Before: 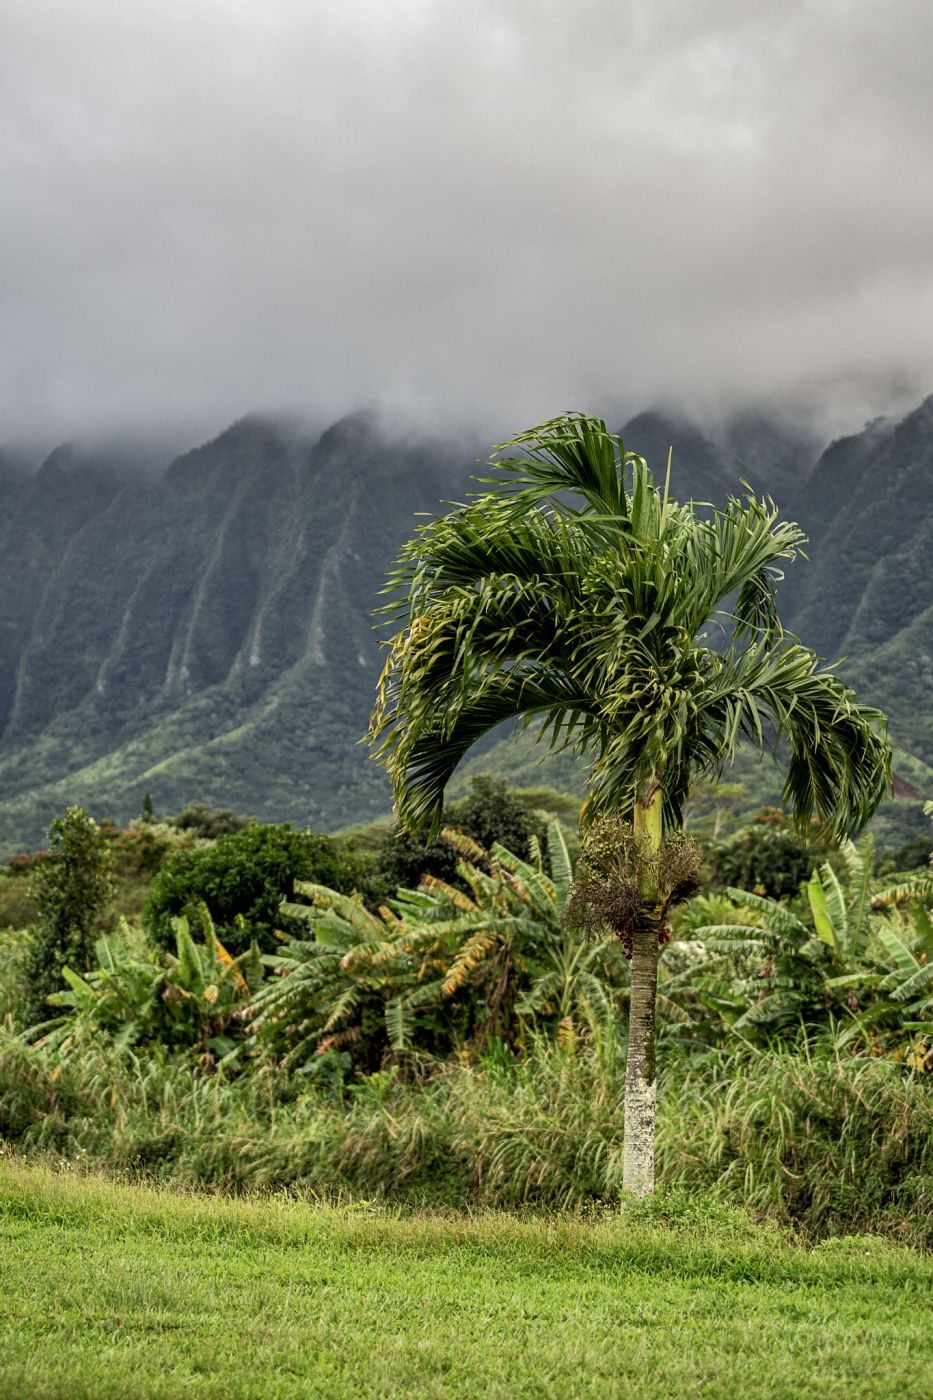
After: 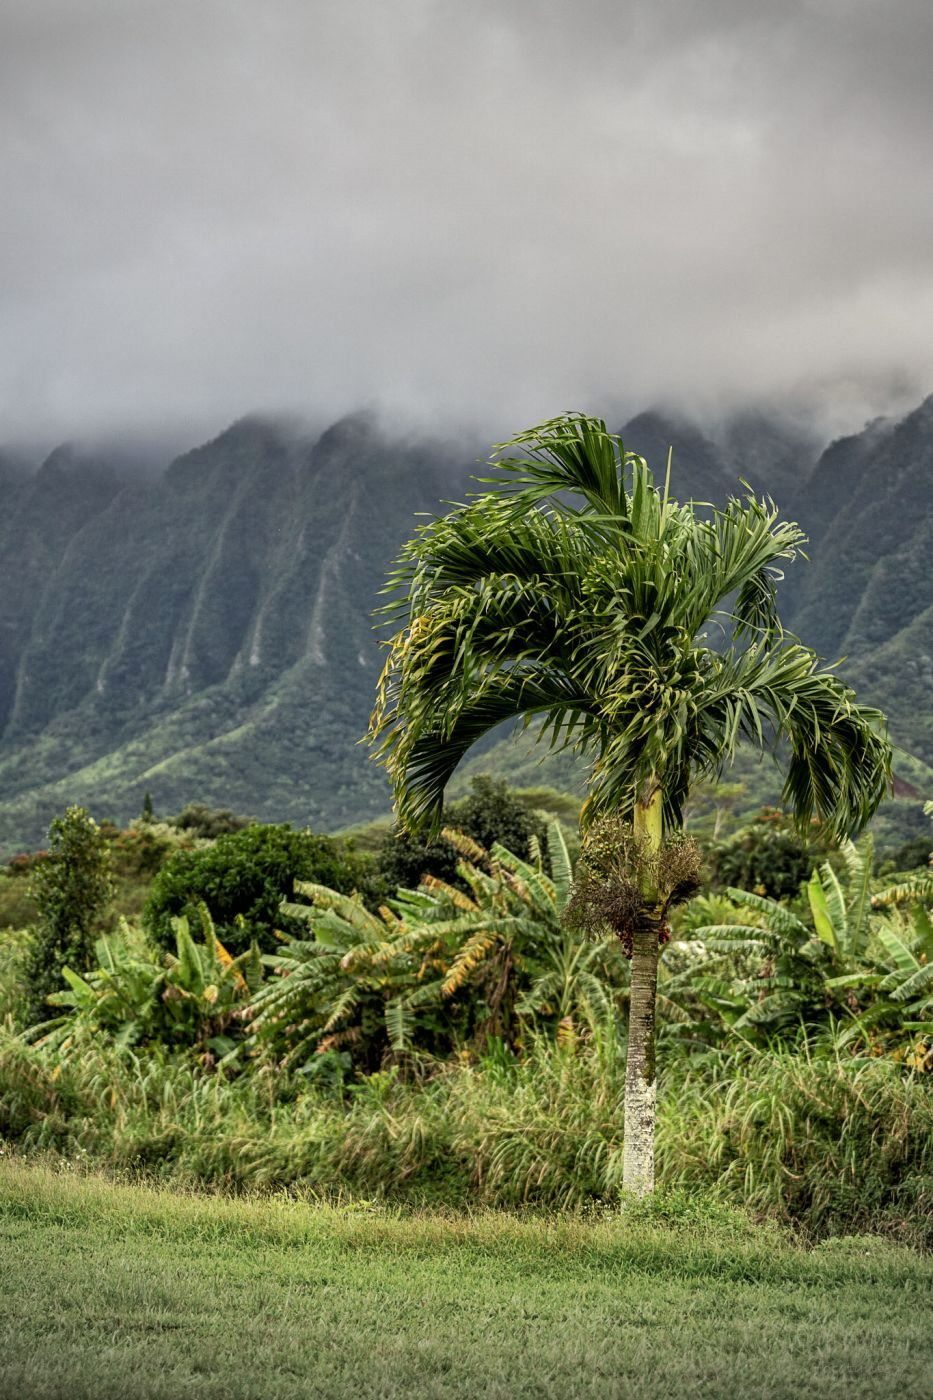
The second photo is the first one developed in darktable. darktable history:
exposure: exposure 0.127 EV, compensate highlight preservation false
vignetting: fall-off start 100.13%, width/height ratio 1.311, unbound false
